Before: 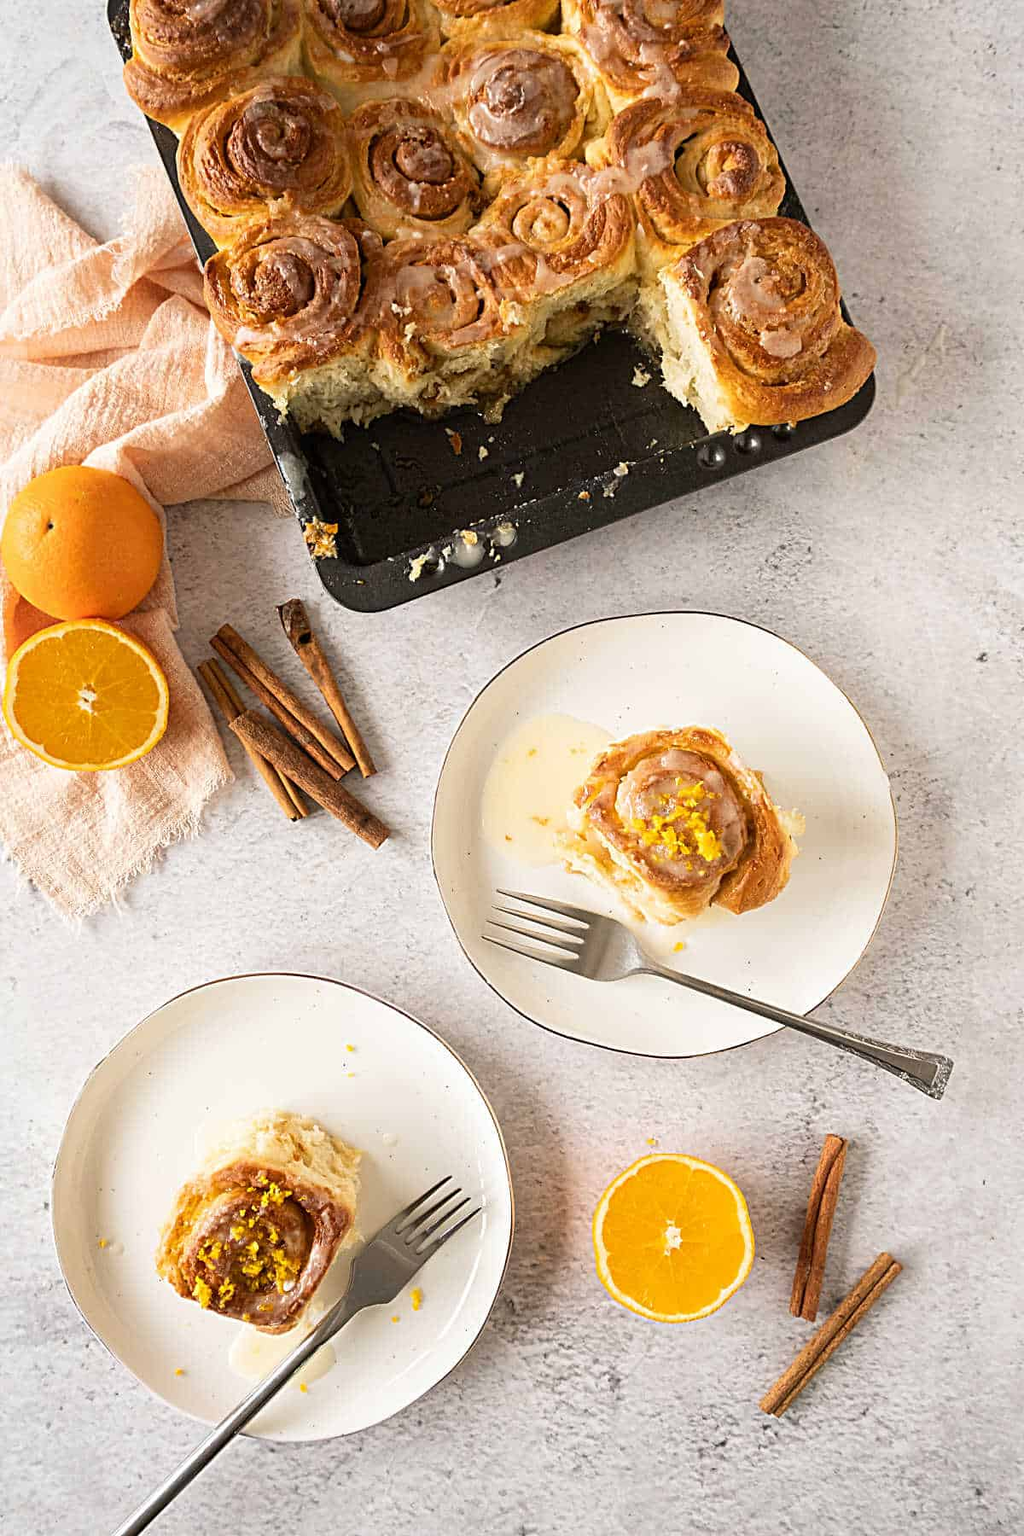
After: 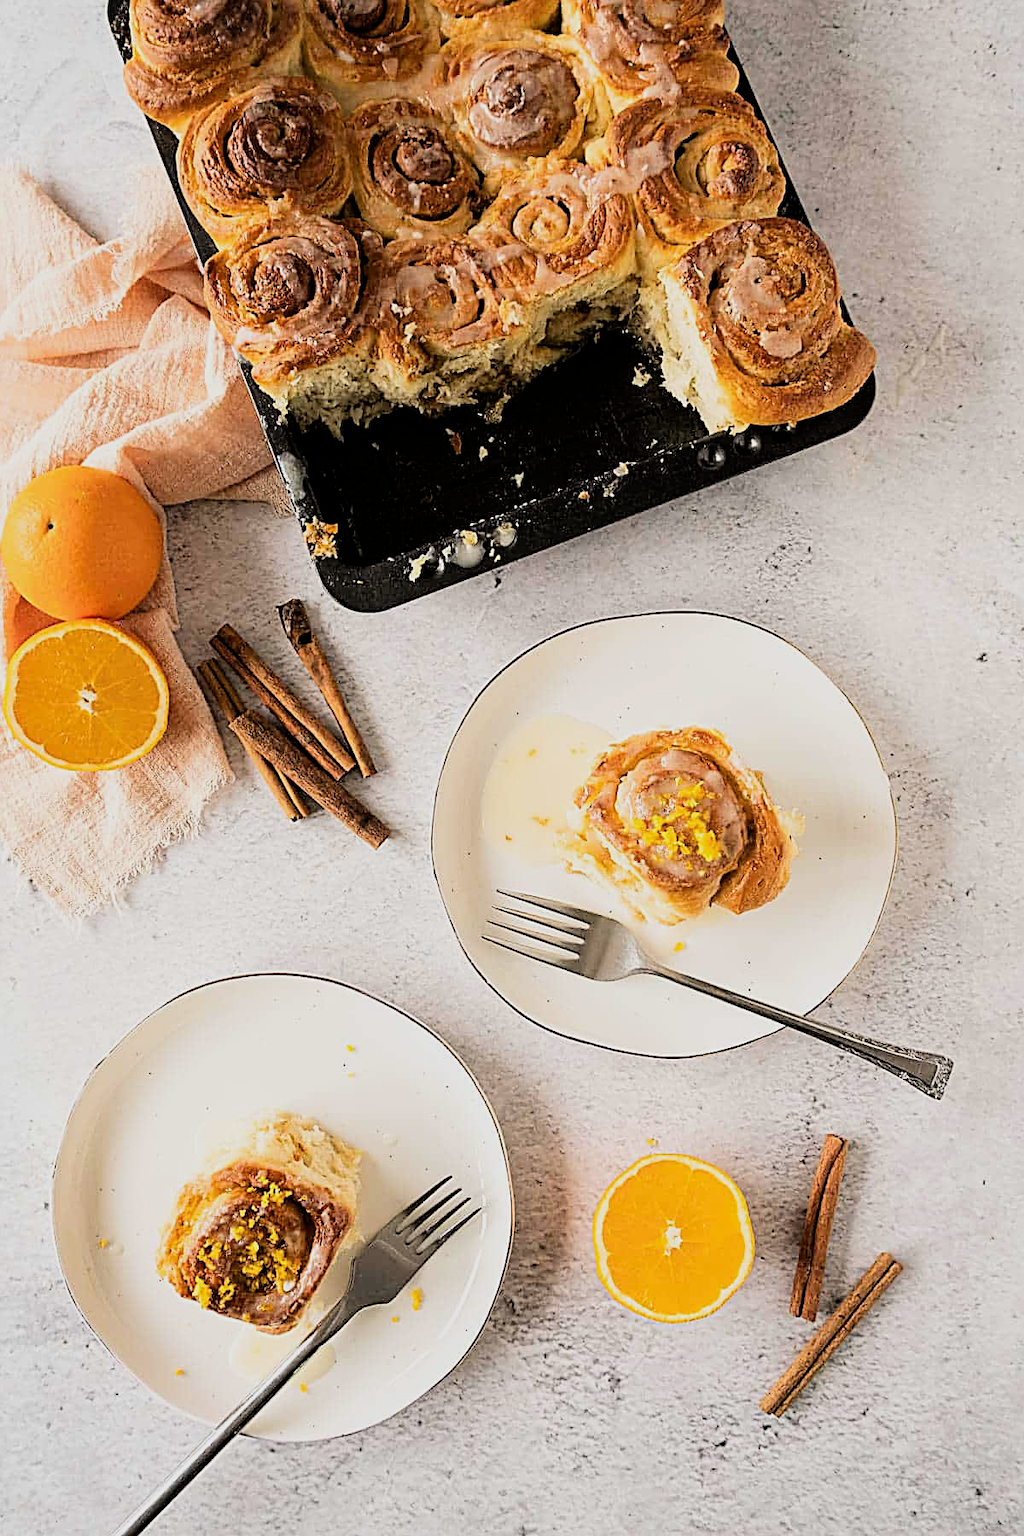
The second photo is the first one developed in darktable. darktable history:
sharpen: on, module defaults
filmic rgb: black relative exposure -5 EV, hardness 2.88, contrast 1.3
